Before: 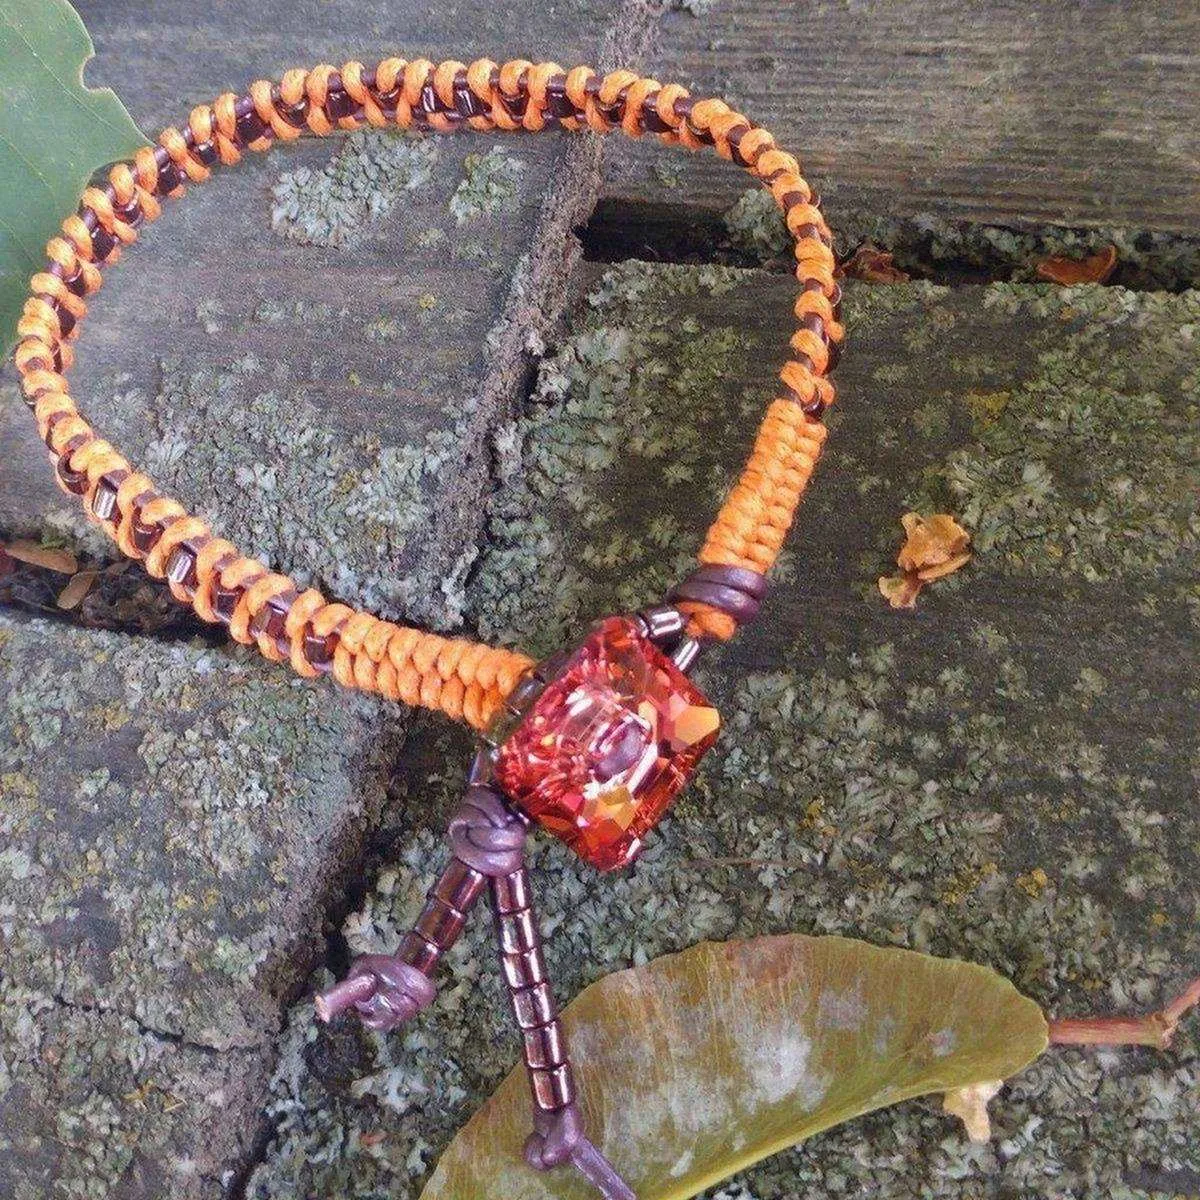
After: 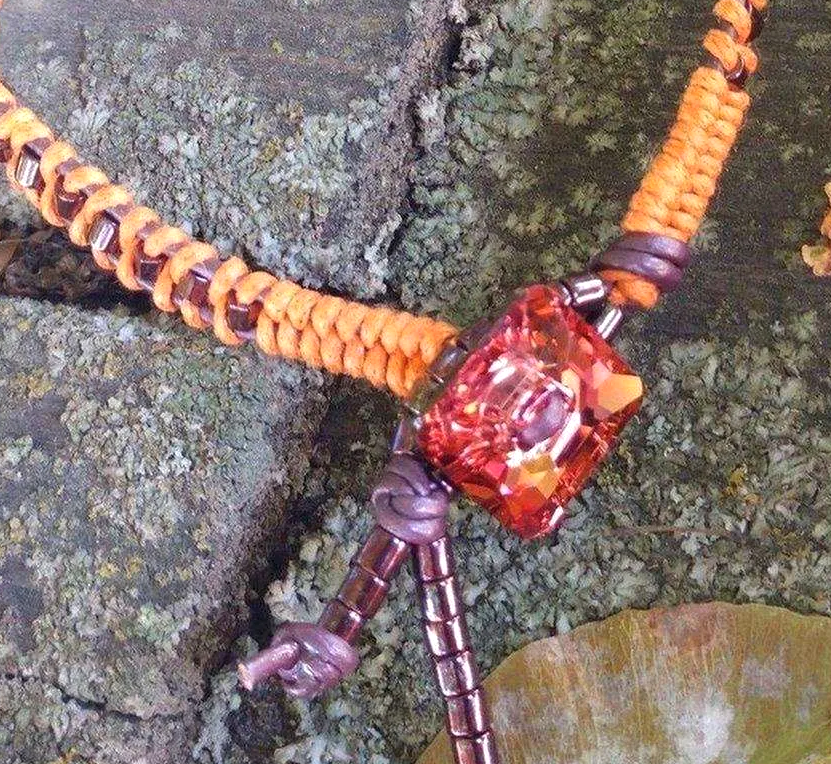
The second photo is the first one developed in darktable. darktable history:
crop: left 6.488%, top 27.668%, right 24.183%, bottom 8.656%
exposure: exposure 0.2 EV, compensate highlight preservation false
